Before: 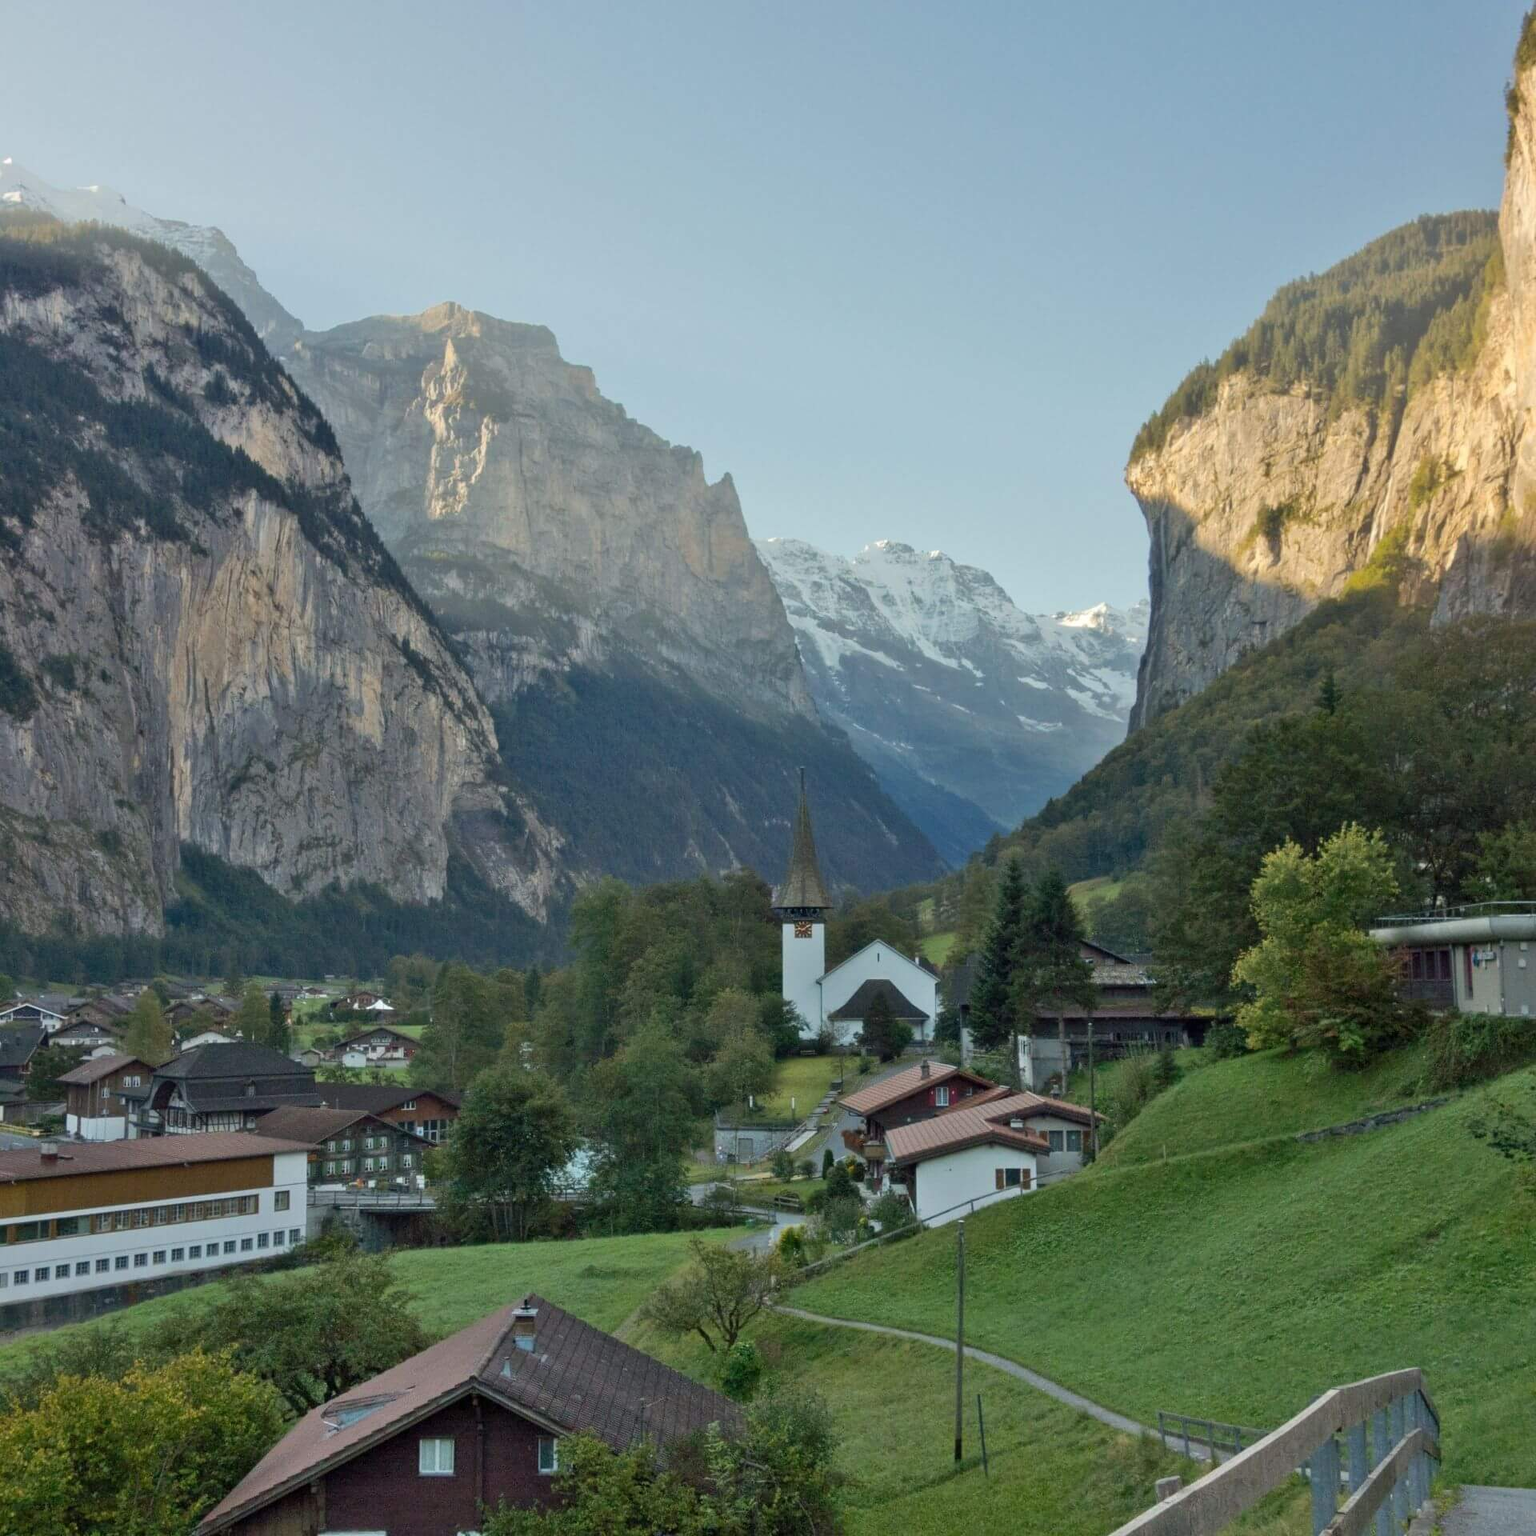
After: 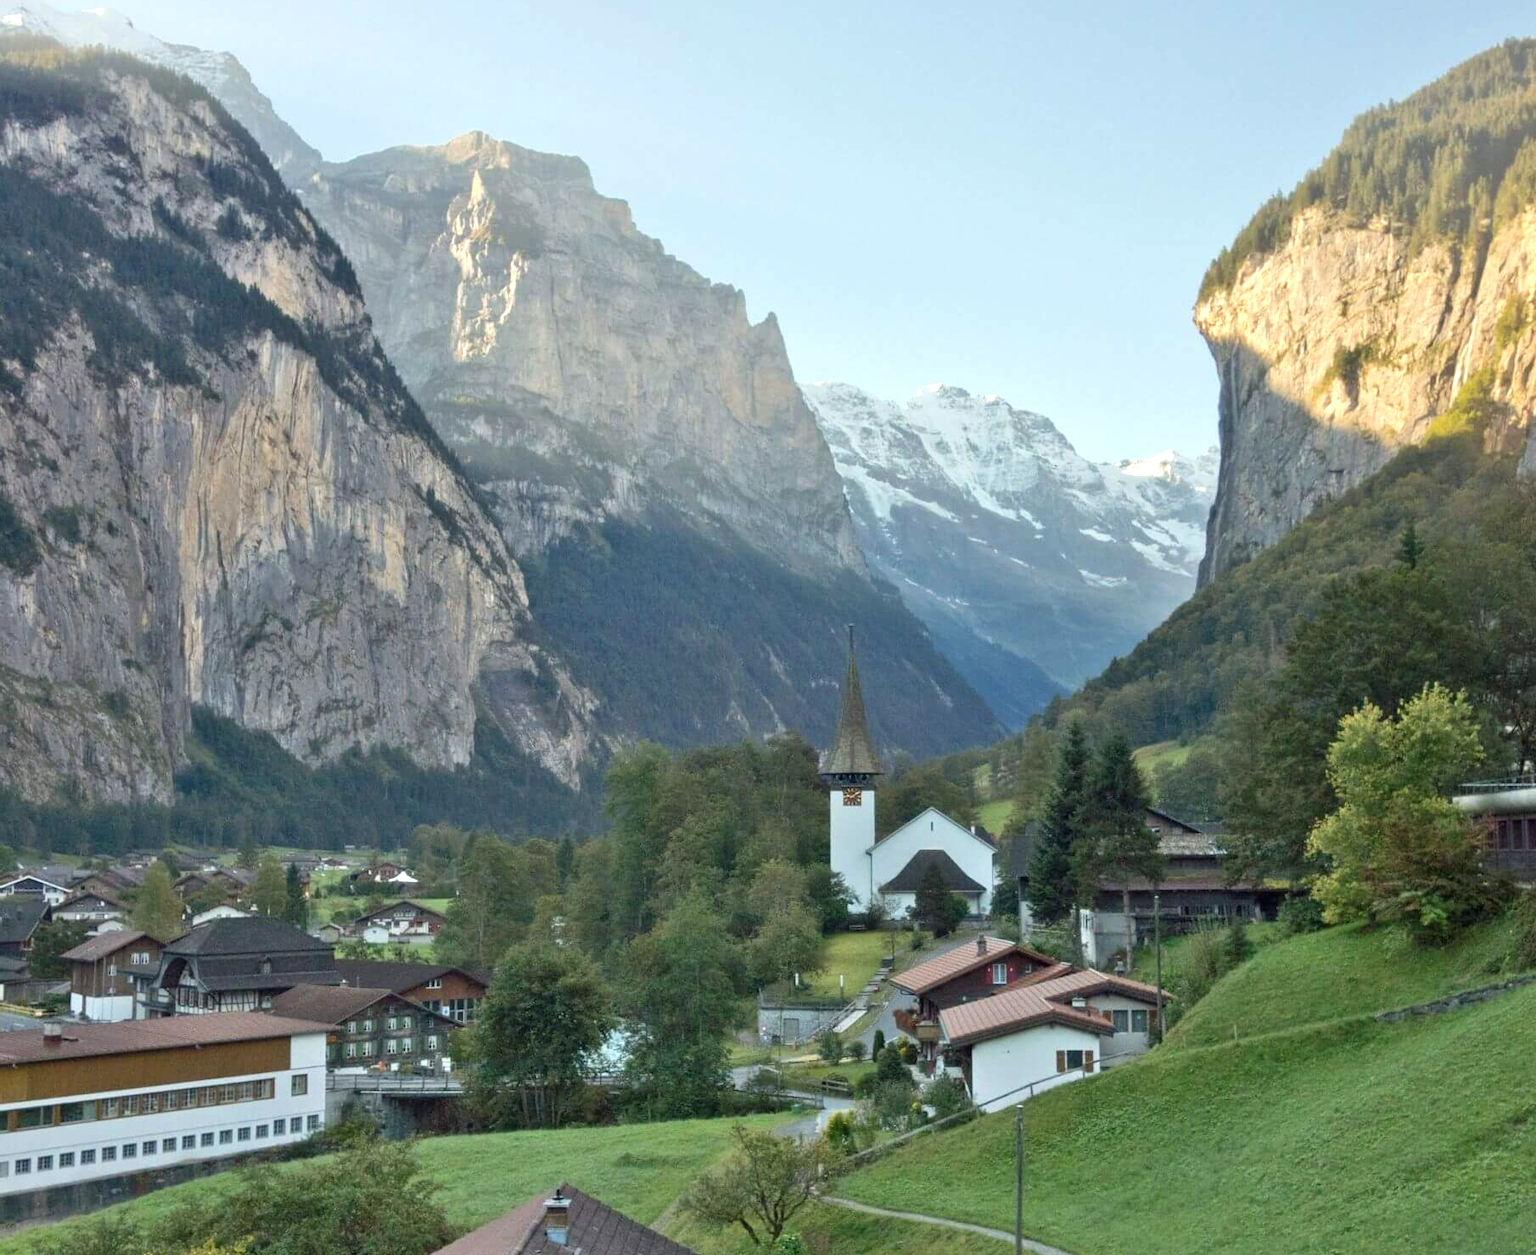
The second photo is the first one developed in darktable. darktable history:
contrast brightness saturation: saturation -0.05
exposure: exposure 0.661 EV, compensate highlight preservation false
crop and rotate: angle 0.03°, top 11.643%, right 5.651%, bottom 11.189%
